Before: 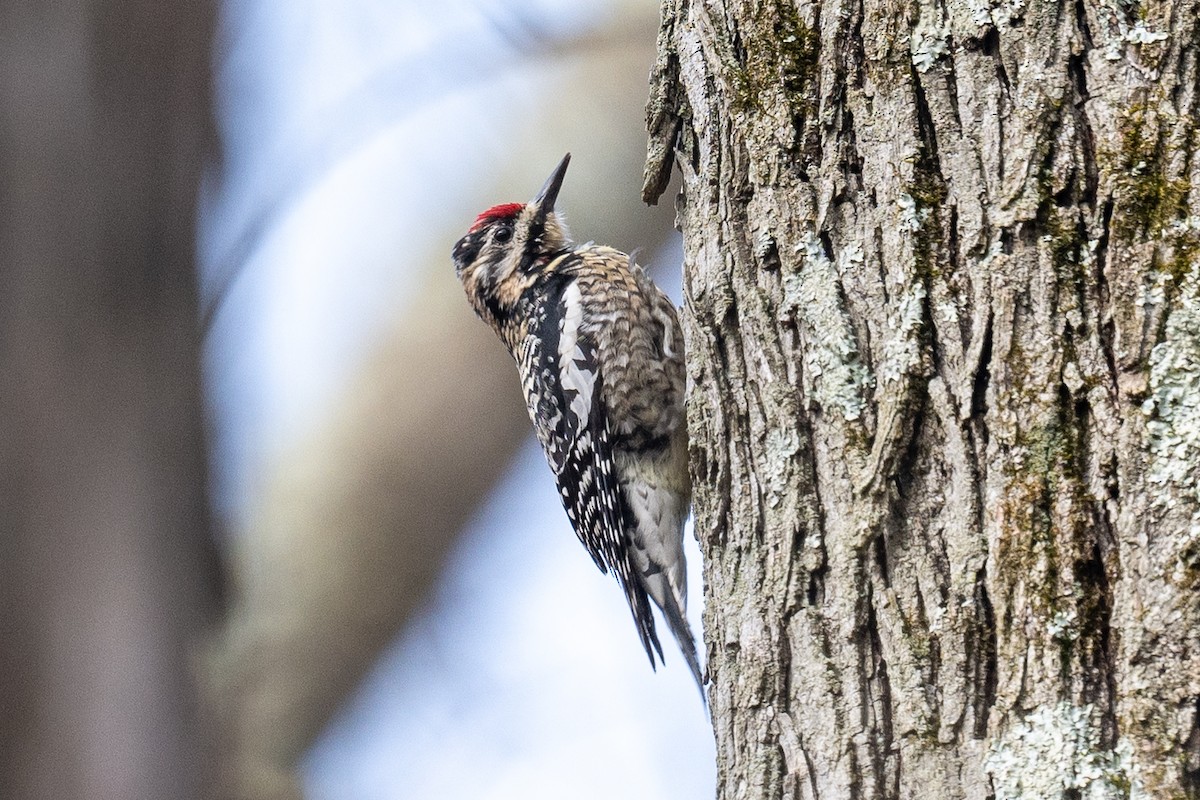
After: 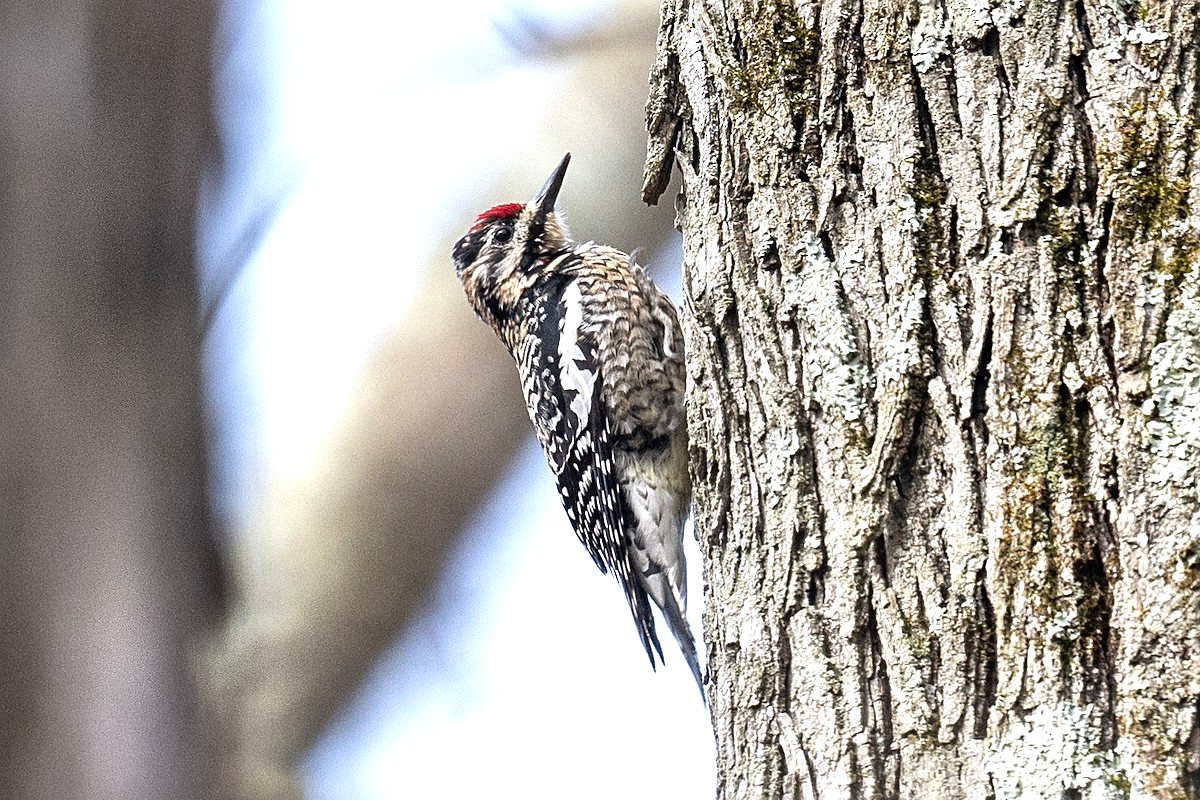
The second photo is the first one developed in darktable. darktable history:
exposure: black level correction -0.001, exposure 0.53 EV, compensate exposure bias true, compensate highlight preservation false
local contrast: mode bilateral grid, contrast 25, coarseness 59, detail 151%, midtone range 0.2
sharpen: on, module defaults
